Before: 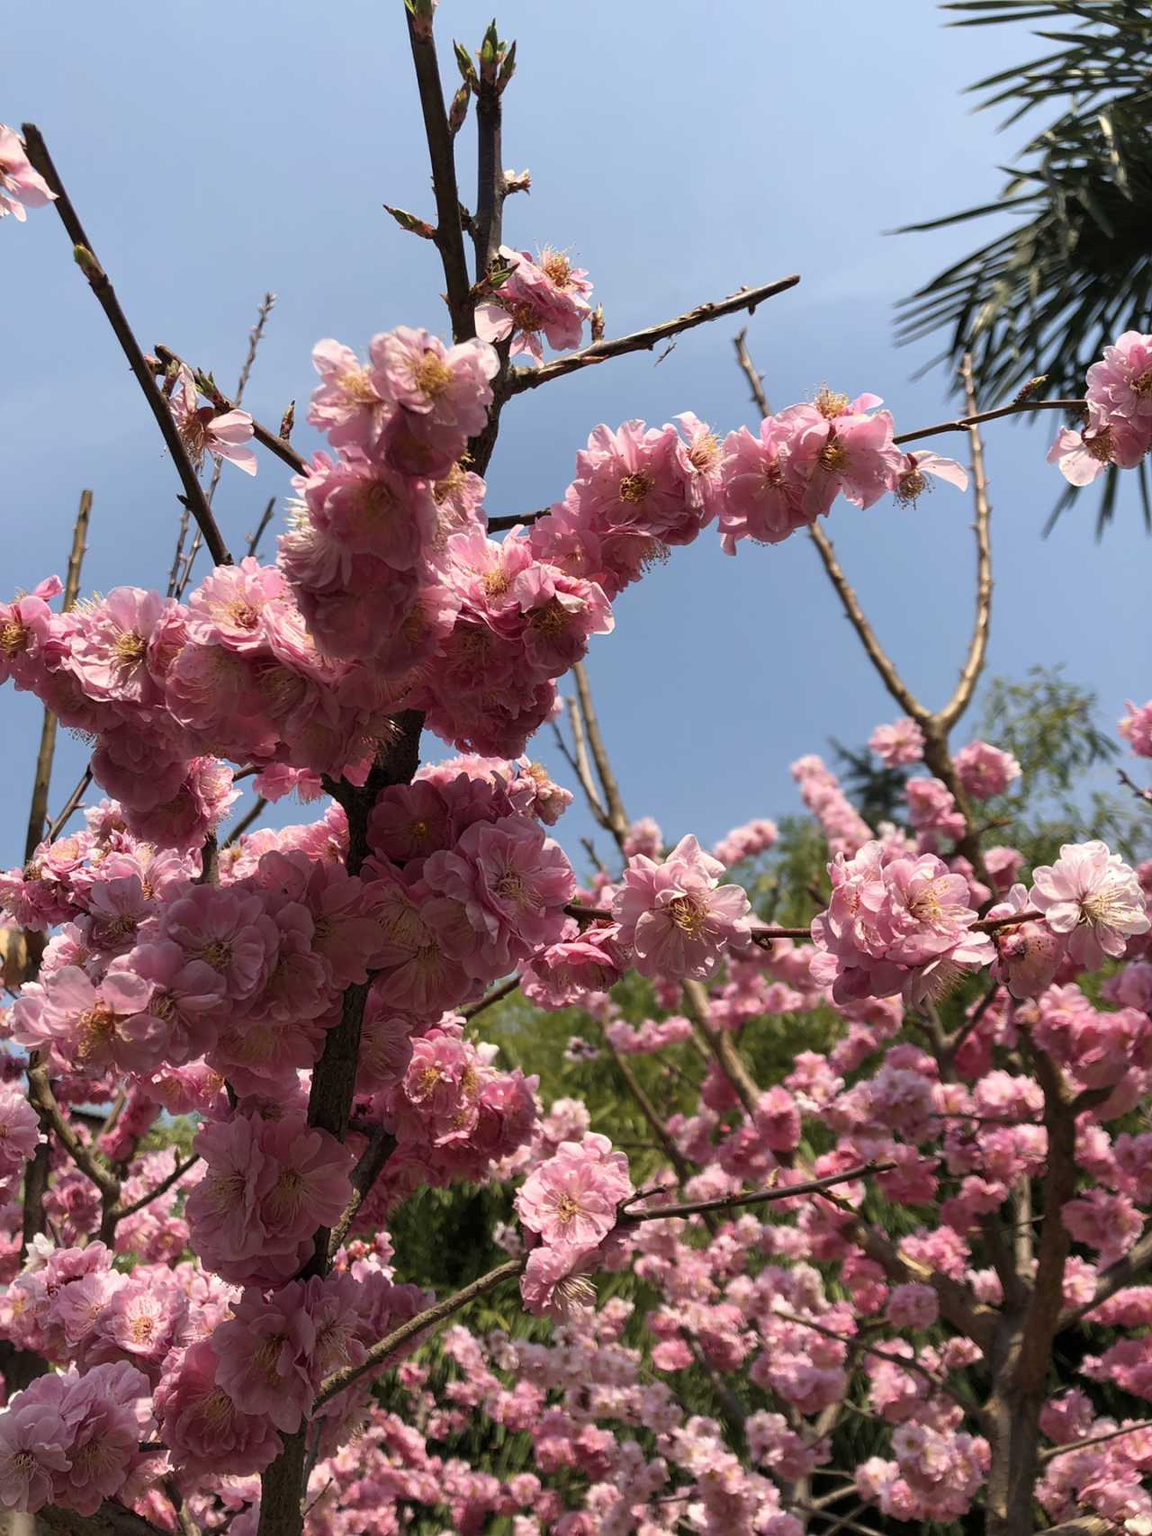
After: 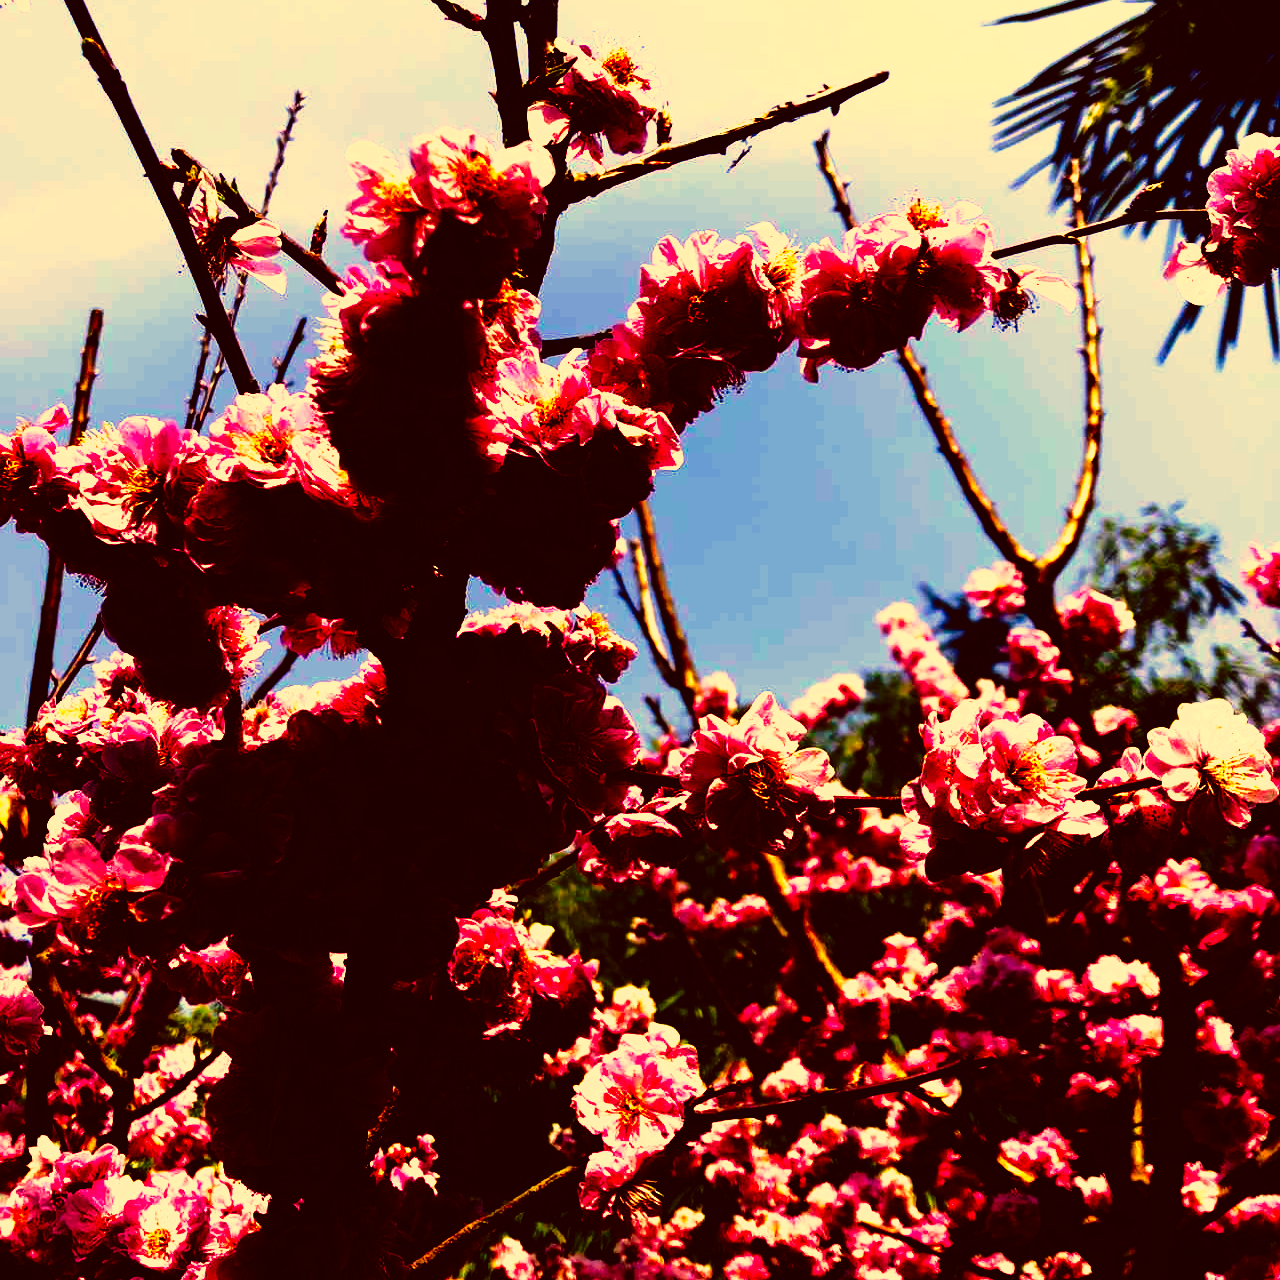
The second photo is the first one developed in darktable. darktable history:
tone curve: curves: ch0 [(0, 0) (0.003, 0.005) (0.011, 0.005) (0.025, 0.006) (0.044, 0.008) (0.069, 0.01) (0.1, 0.012) (0.136, 0.015) (0.177, 0.019) (0.224, 0.017) (0.277, 0.015) (0.335, 0.018) (0.399, 0.043) (0.468, 0.118) (0.543, 0.349) (0.623, 0.591) (0.709, 0.88) (0.801, 0.983) (0.898, 0.973) (1, 1)], preserve colors none
crop: top 13.819%, bottom 11.169%
color correction: highlights a* 10.12, highlights b* 39.04, shadows a* 14.62, shadows b* 3.37
